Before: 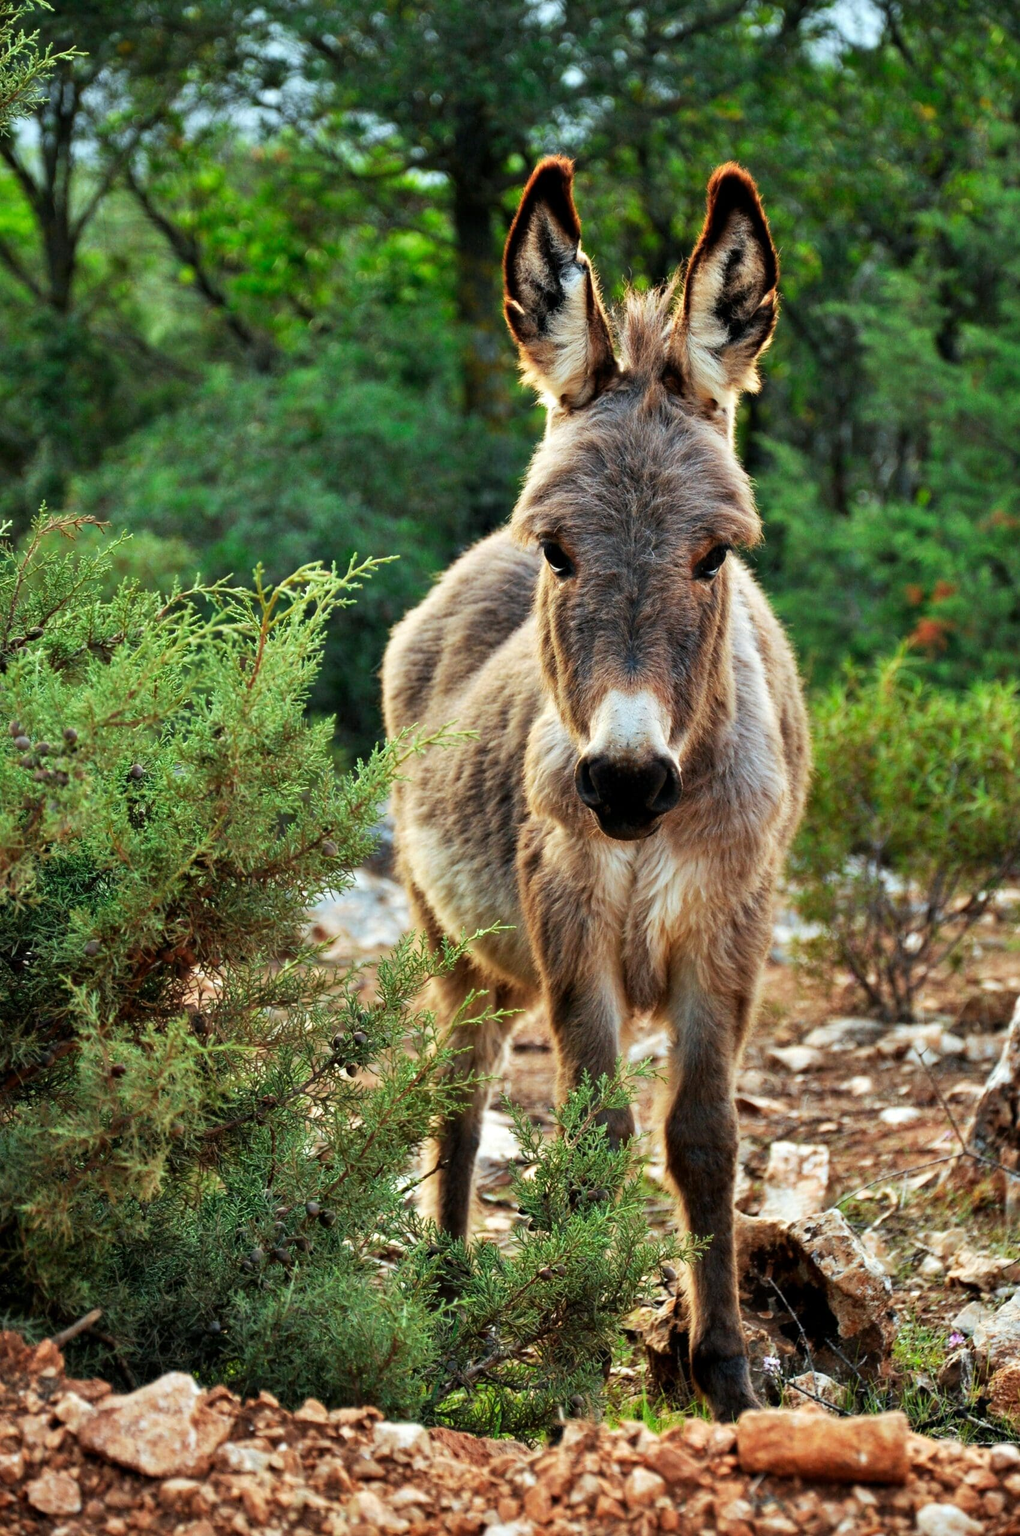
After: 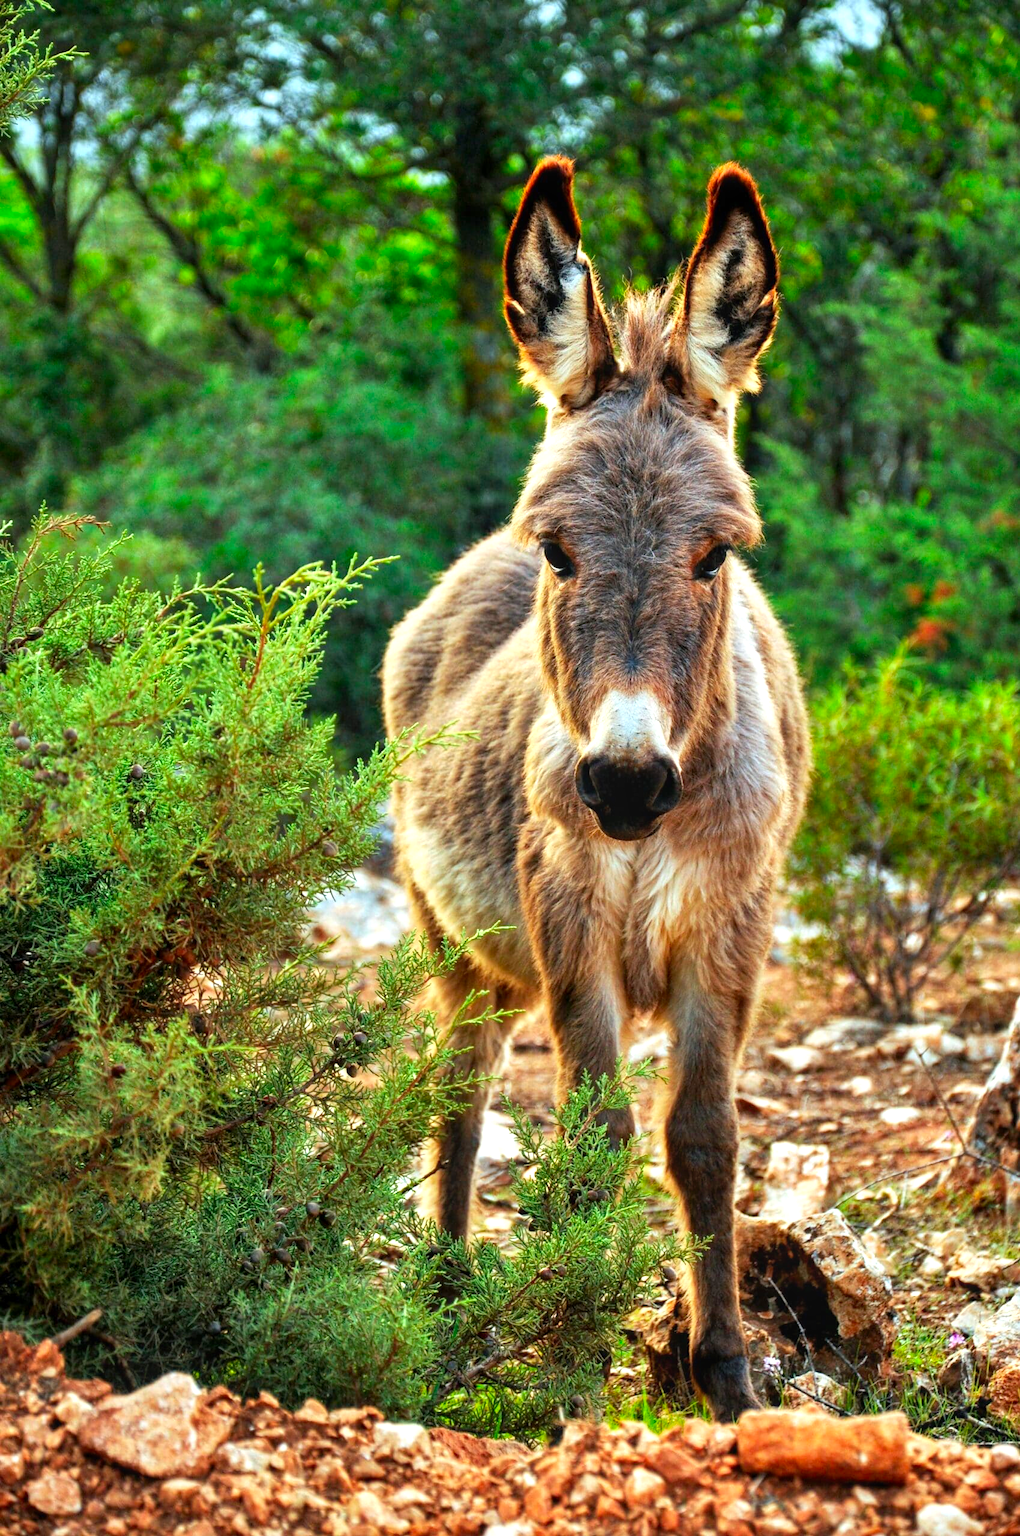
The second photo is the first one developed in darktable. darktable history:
color correction: saturation 1.32
local contrast: detail 110%
exposure: black level correction 0.001, exposure 0.5 EV, compensate exposure bias true, compensate highlight preservation false
